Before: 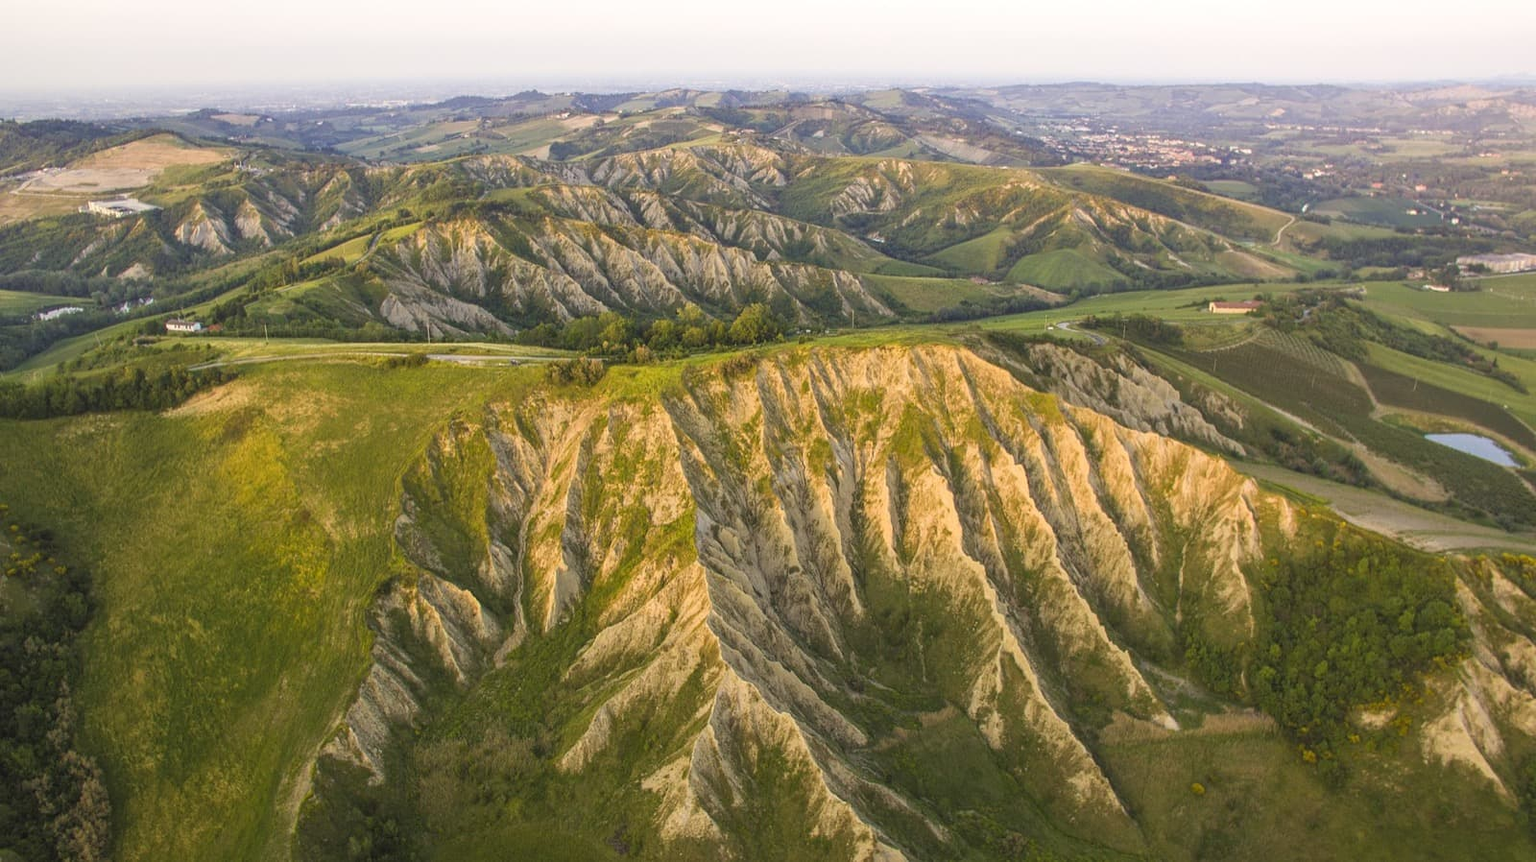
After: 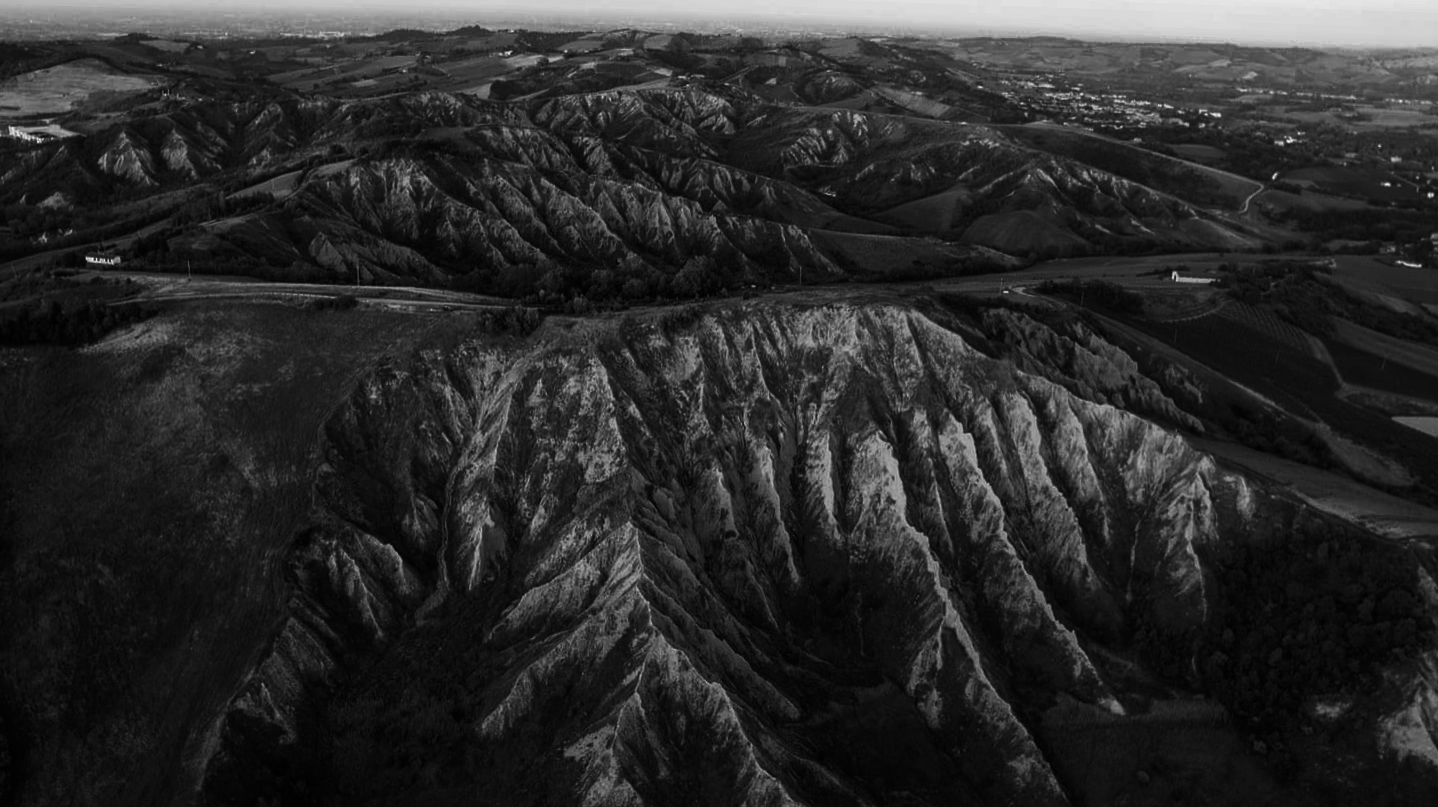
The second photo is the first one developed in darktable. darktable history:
contrast brightness saturation: contrast 0.02, brightness -1, saturation -1
crop and rotate: angle -1.96°, left 3.097%, top 4.154%, right 1.586%, bottom 0.529%
